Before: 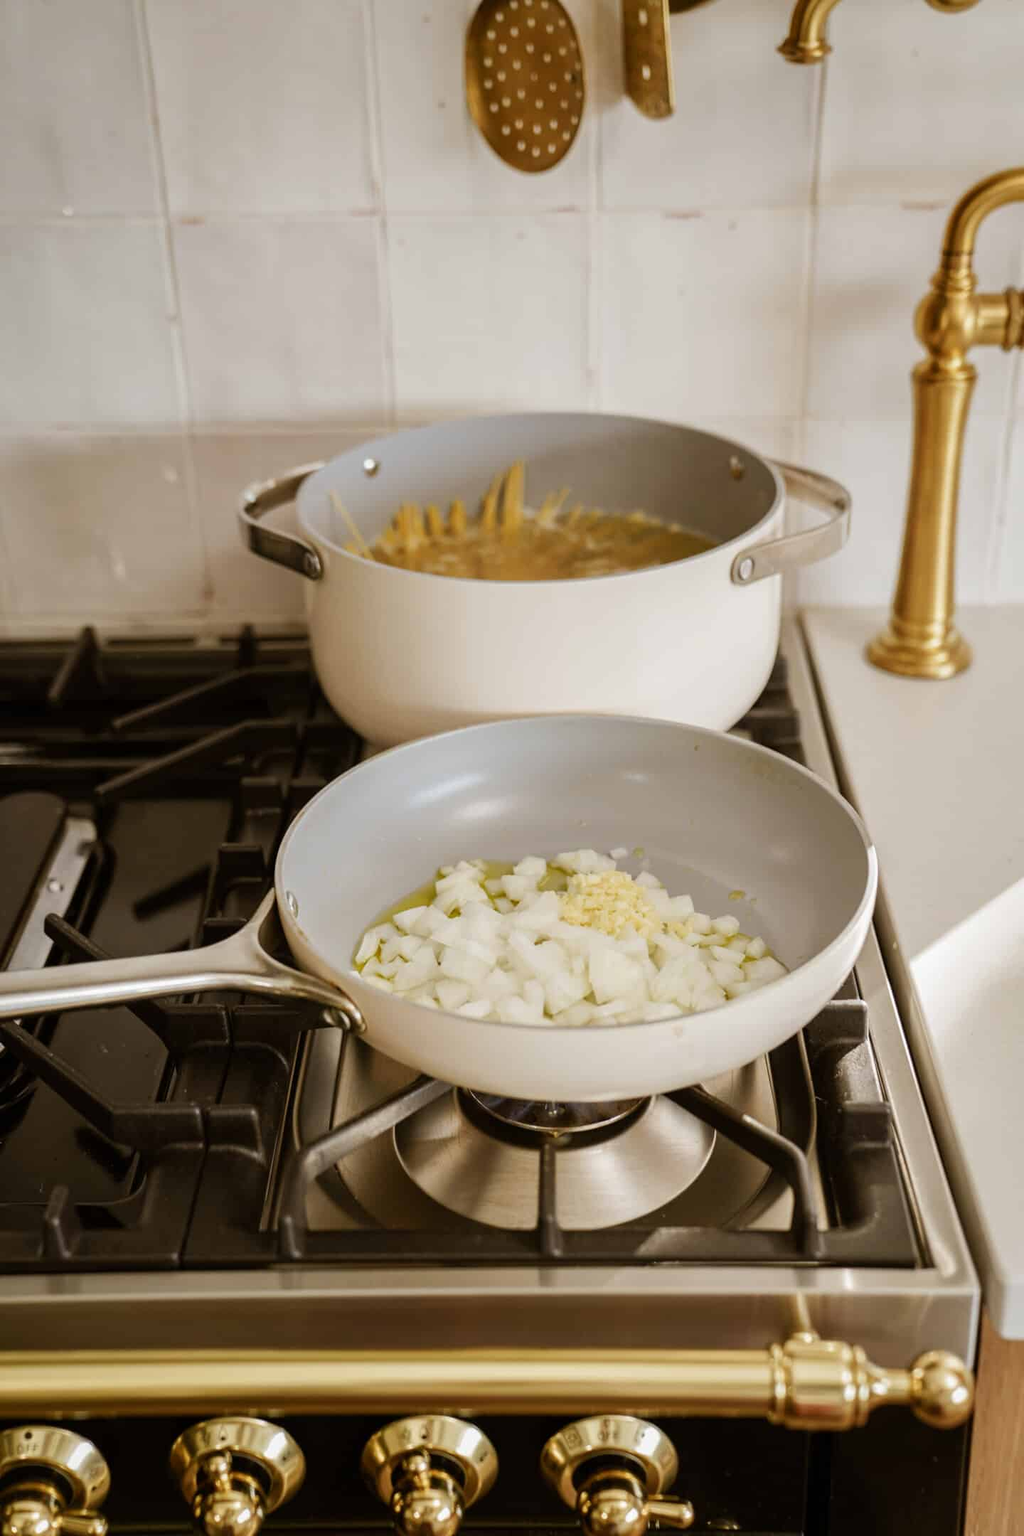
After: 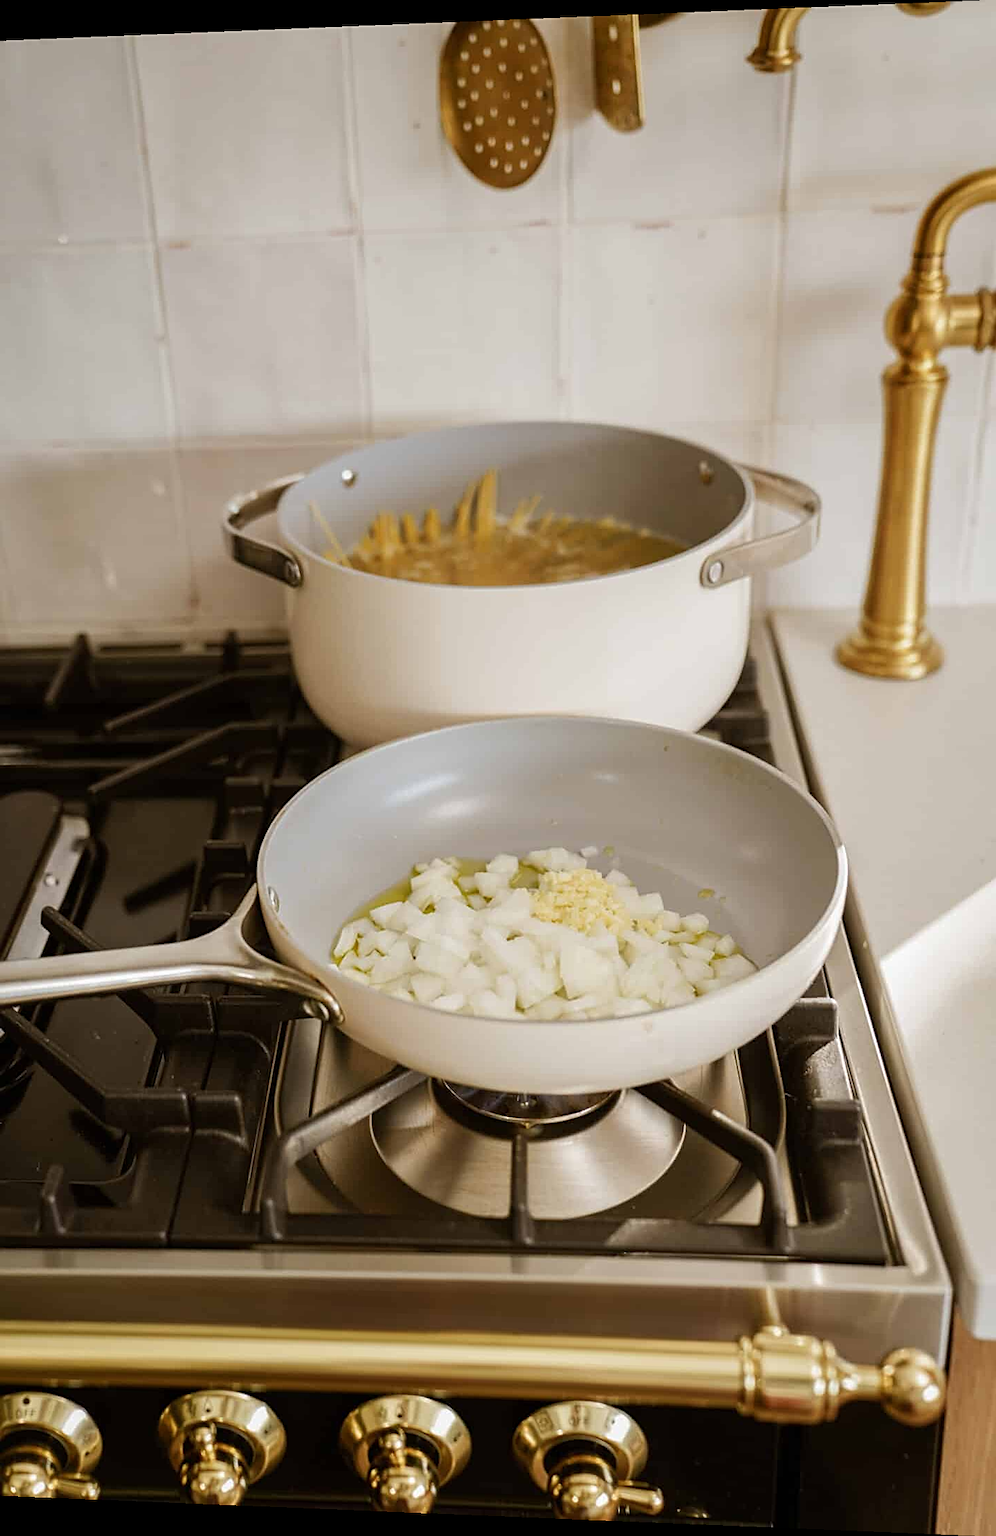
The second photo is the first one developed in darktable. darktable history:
rotate and perspective: lens shift (horizontal) -0.055, automatic cropping off
sharpen: on, module defaults
